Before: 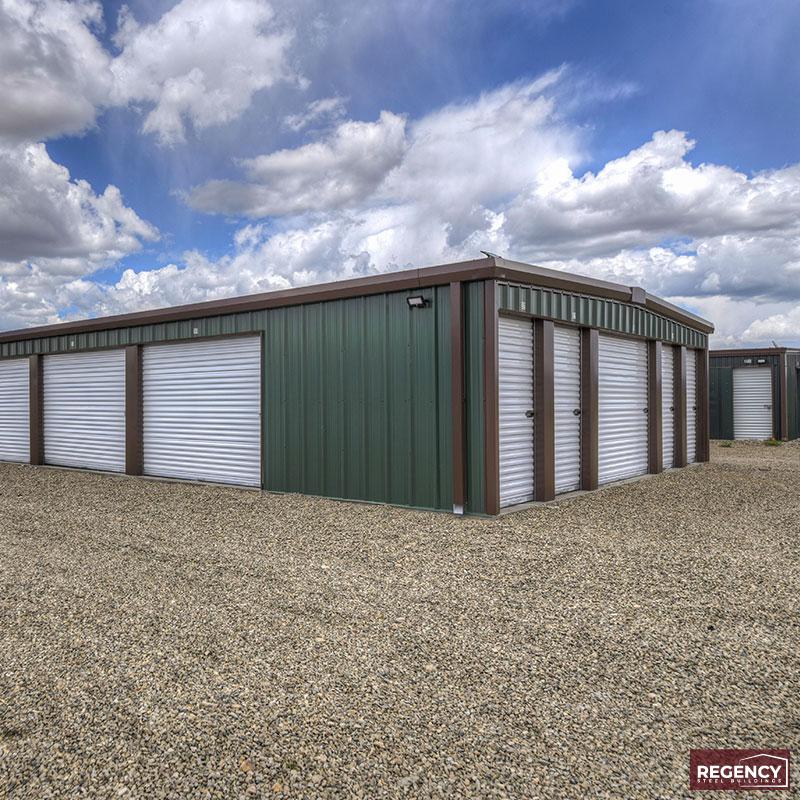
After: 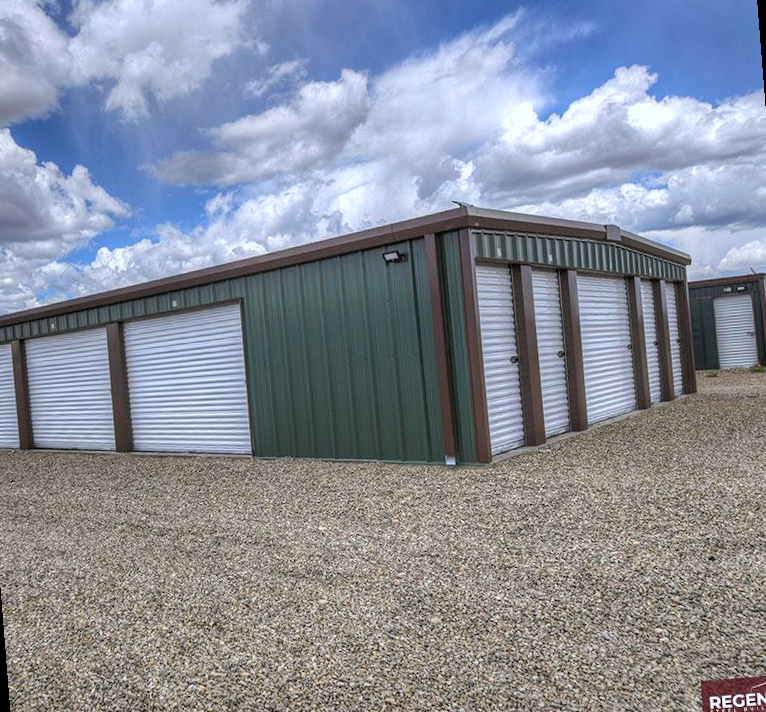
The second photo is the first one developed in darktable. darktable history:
rotate and perspective: rotation -4.57°, crop left 0.054, crop right 0.944, crop top 0.087, crop bottom 0.914
color correction: highlights a* -0.772, highlights b* -8.92
